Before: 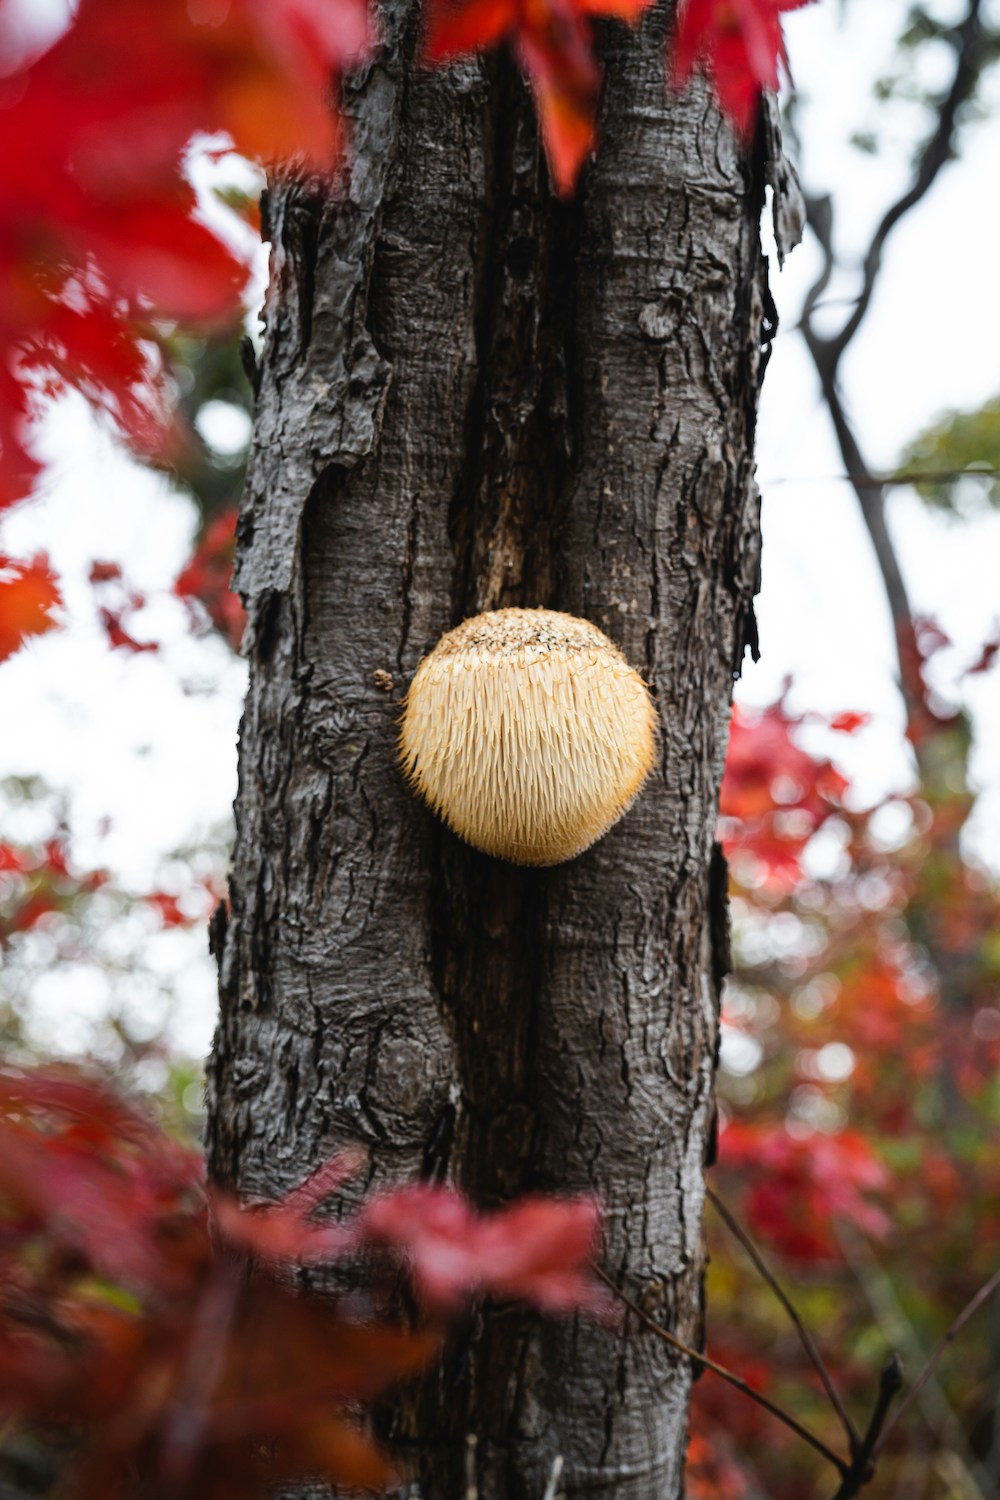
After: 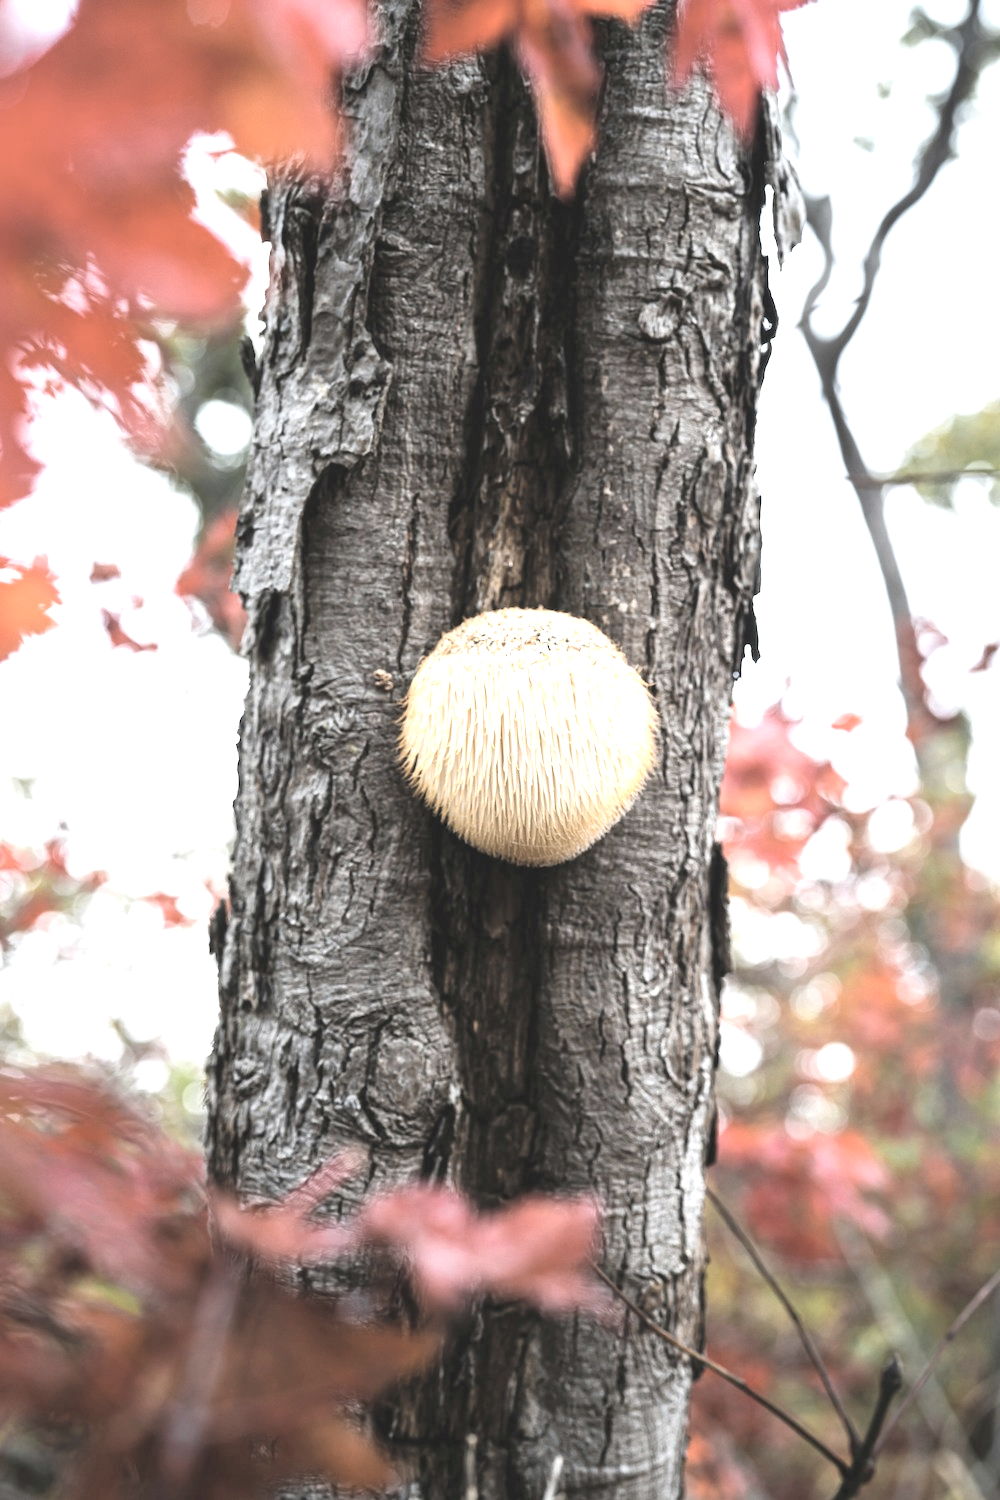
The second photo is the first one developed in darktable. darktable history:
contrast brightness saturation: brightness 0.188, saturation -0.5
exposure: black level correction 0, exposure 1.172 EV, compensate highlight preservation false
